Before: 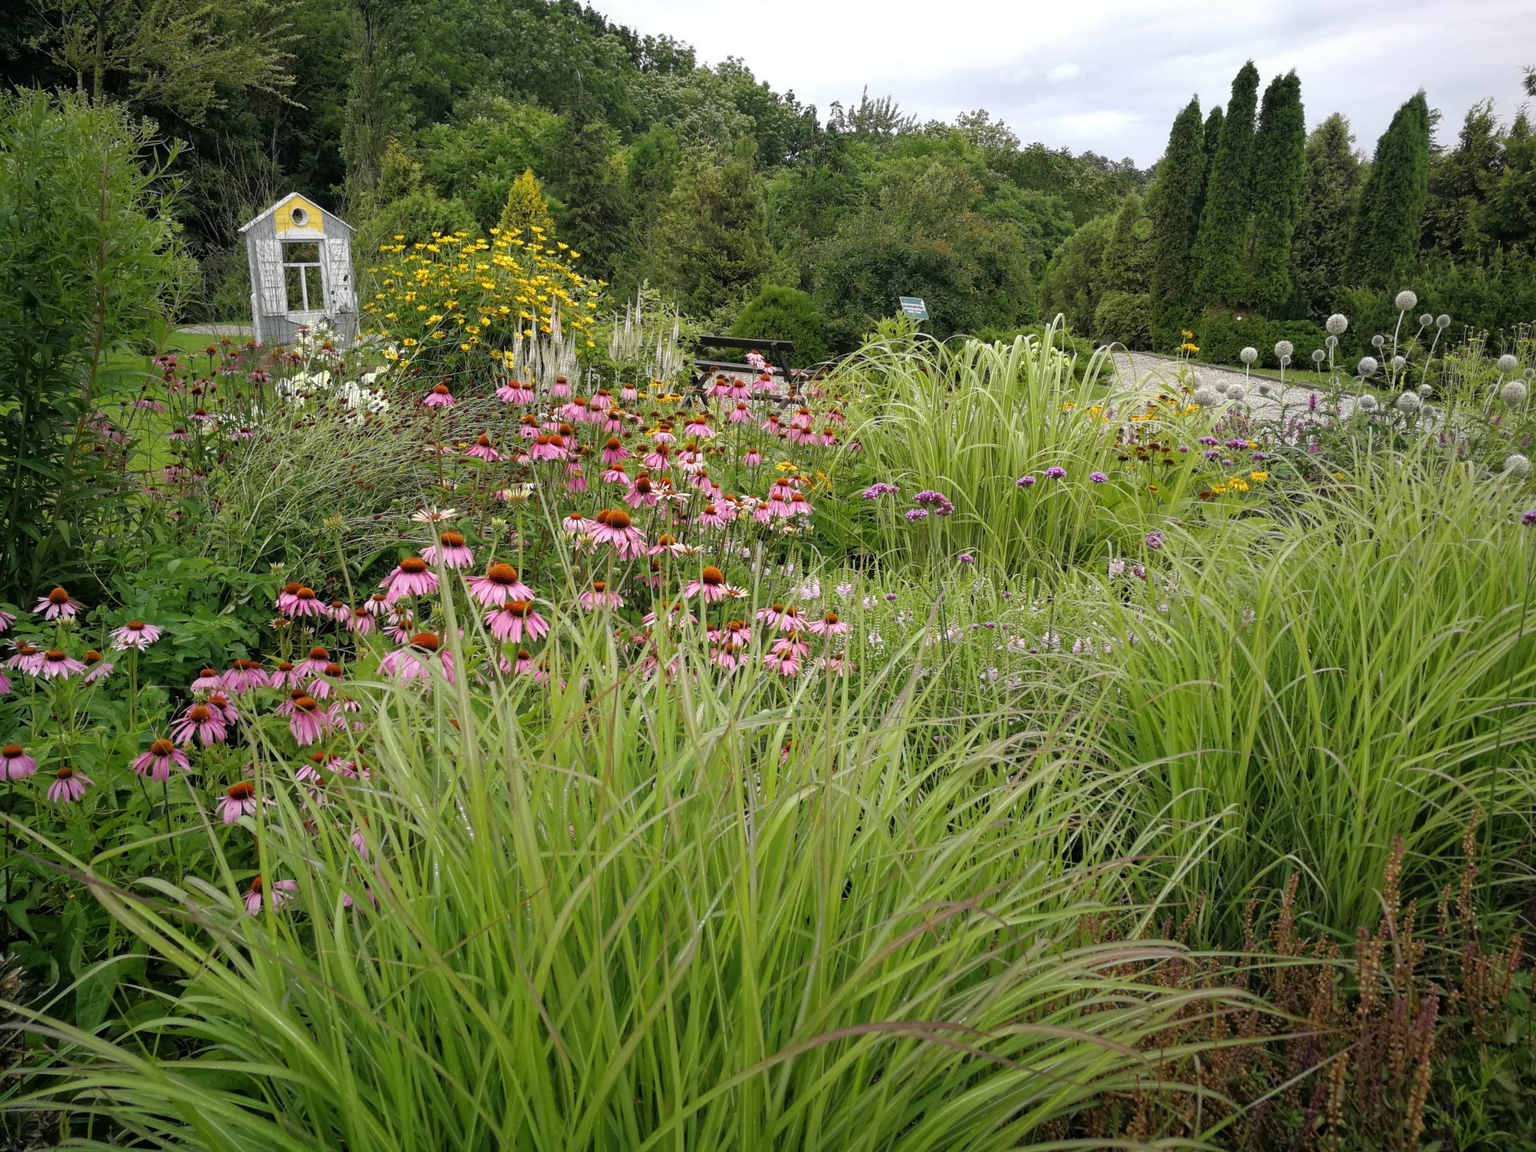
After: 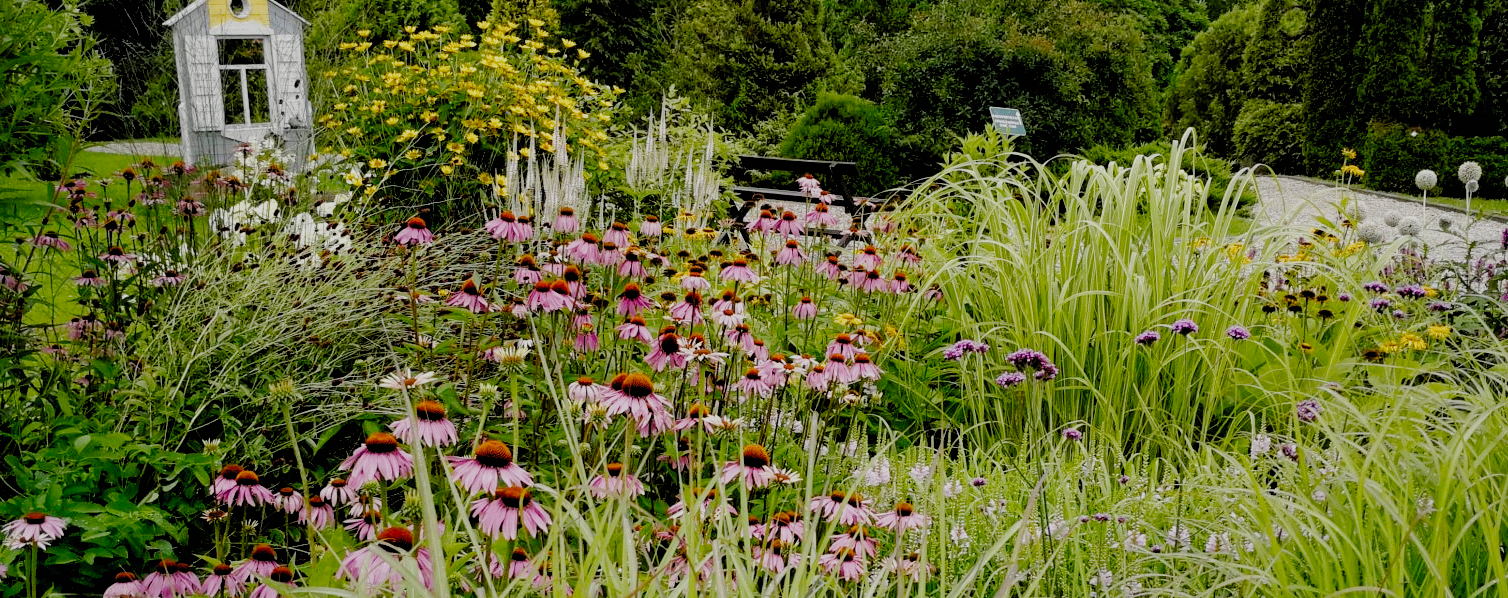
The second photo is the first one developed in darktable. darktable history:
color zones: curves: ch0 [(0.068, 0.464) (0.25, 0.5) (0.48, 0.508) (0.75, 0.536) (0.886, 0.476) (0.967, 0.456)]; ch1 [(0.066, 0.456) (0.25, 0.5) (0.616, 0.508) (0.746, 0.56) (0.934, 0.444)]
filmic rgb: black relative exposure -2.85 EV, white relative exposure 4.56 EV, hardness 1.77, contrast 1.25, preserve chrominance no, color science v5 (2021)
crop: left 7.036%, top 18.398%, right 14.379%, bottom 40.043%
